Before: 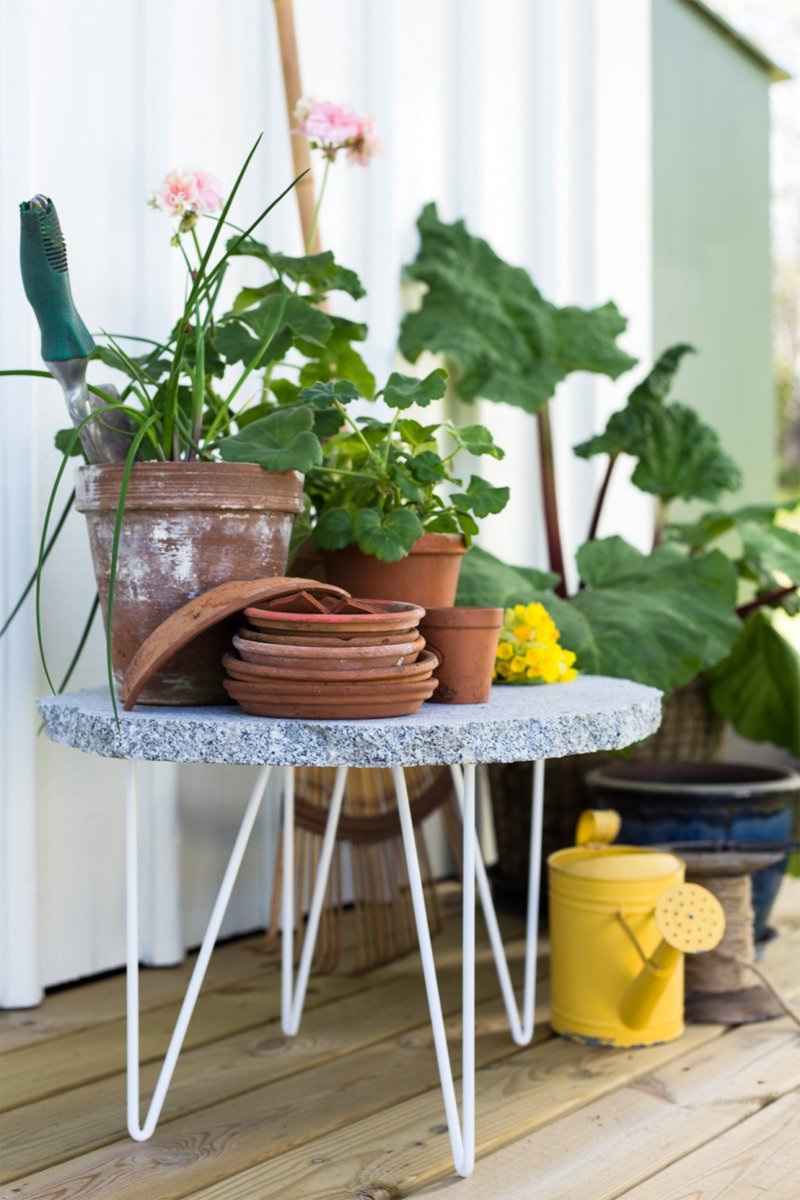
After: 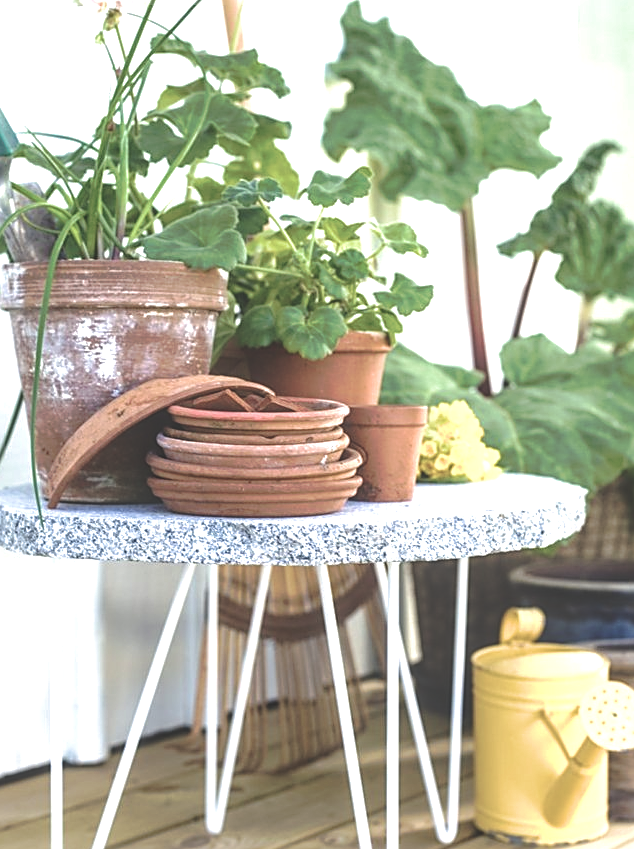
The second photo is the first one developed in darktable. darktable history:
local contrast: detail 150%
tone curve: curves: ch0 [(0, 0) (0.003, 0.006) (0.011, 0.014) (0.025, 0.024) (0.044, 0.035) (0.069, 0.046) (0.1, 0.074) (0.136, 0.115) (0.177, 0.161) (0.224, 0.226) (0.277, 0.293) (0.335, 0.364) (0.399, 0.441) (0.468, 0.52) (0.543, 0.58) (0.623, 0.657) (0.709, 0.72) (0.801, 0.794) (0.898, 0.883) (1, 1)], preserve colors none
sharpen: on, module defaults
contrast brightness saturation: contrast -0.042, saturation -0.391
velvia: strength 74.66%
crop: left 9.588%, top 16.911%, right 11.114%, bottom 12.298%
exposure: black level correction -0.041, exposure 0.065 EV, compensate highlight preservation false
tone equalizer: -8 EV -0.747 EV, -7 EV -0.714 EV, -6 EV -0.58 EV, -5 EV -0.365 EV, -3 EV 0.382 EV, -2 EV 0.6 EV, -1 EV 0.69 EV, +0 EV 0.764 EV
